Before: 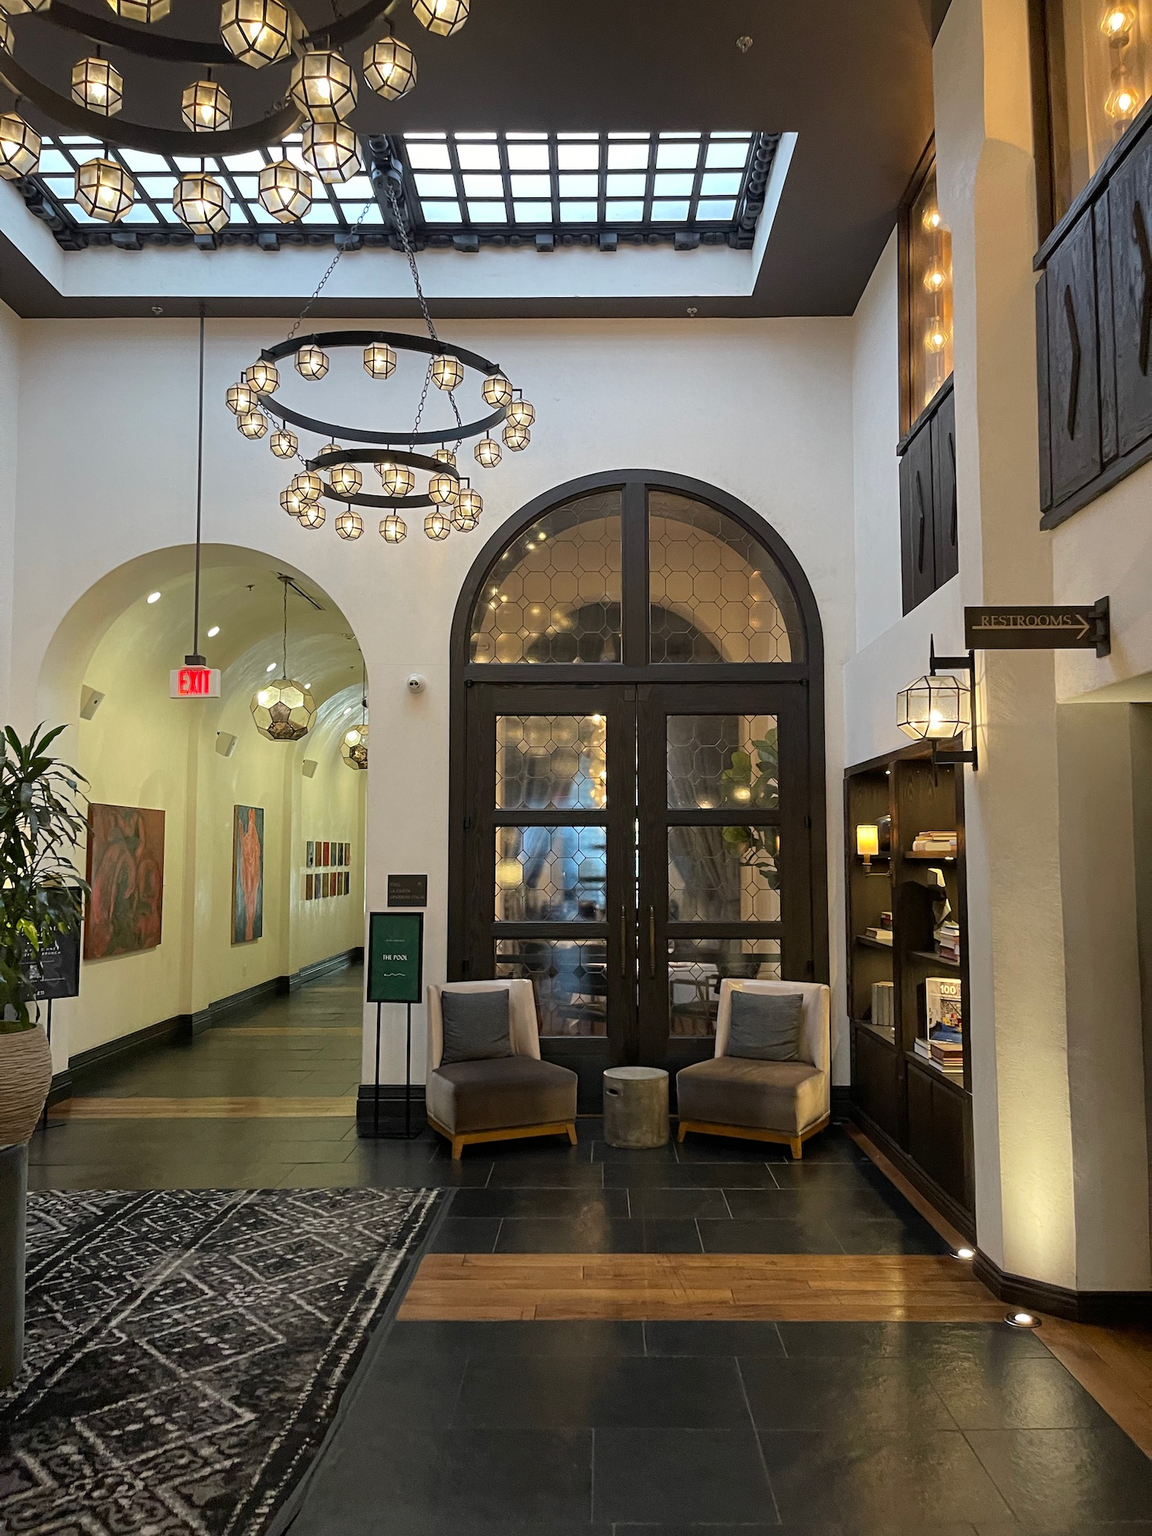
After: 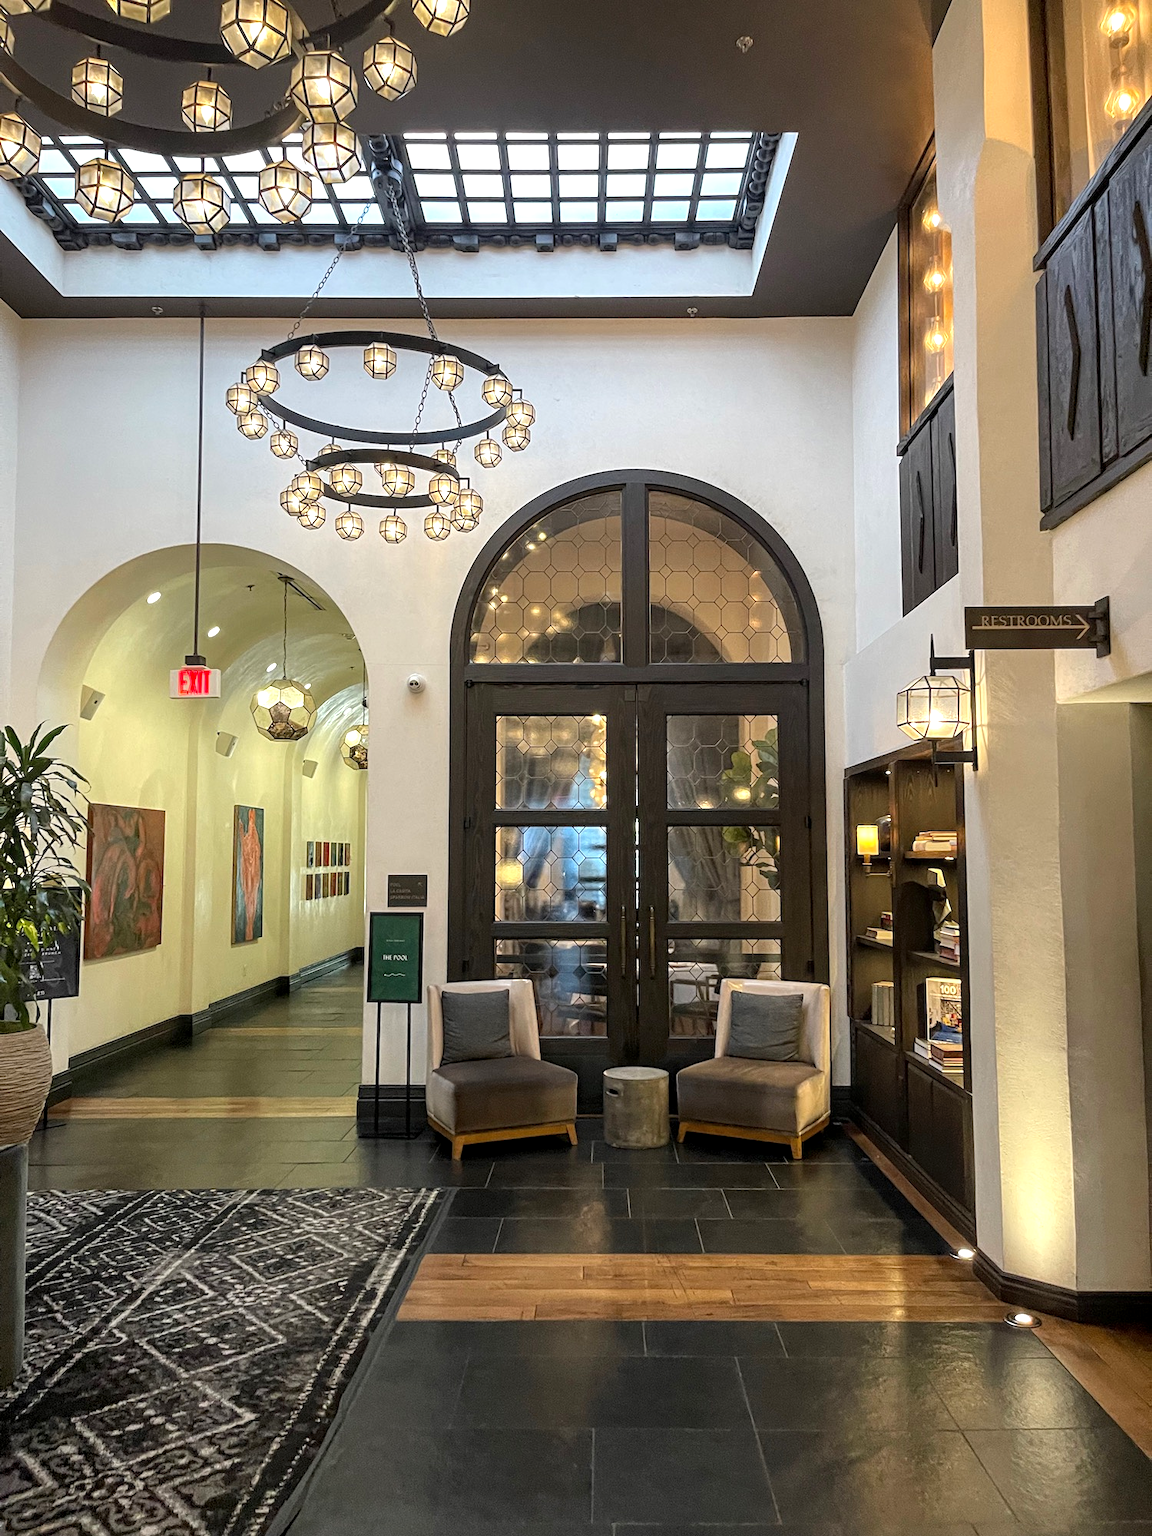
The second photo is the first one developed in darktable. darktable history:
exposure: exposure 0.507 EV, compensate highlight preservation false
local contrast: on, module defaults
